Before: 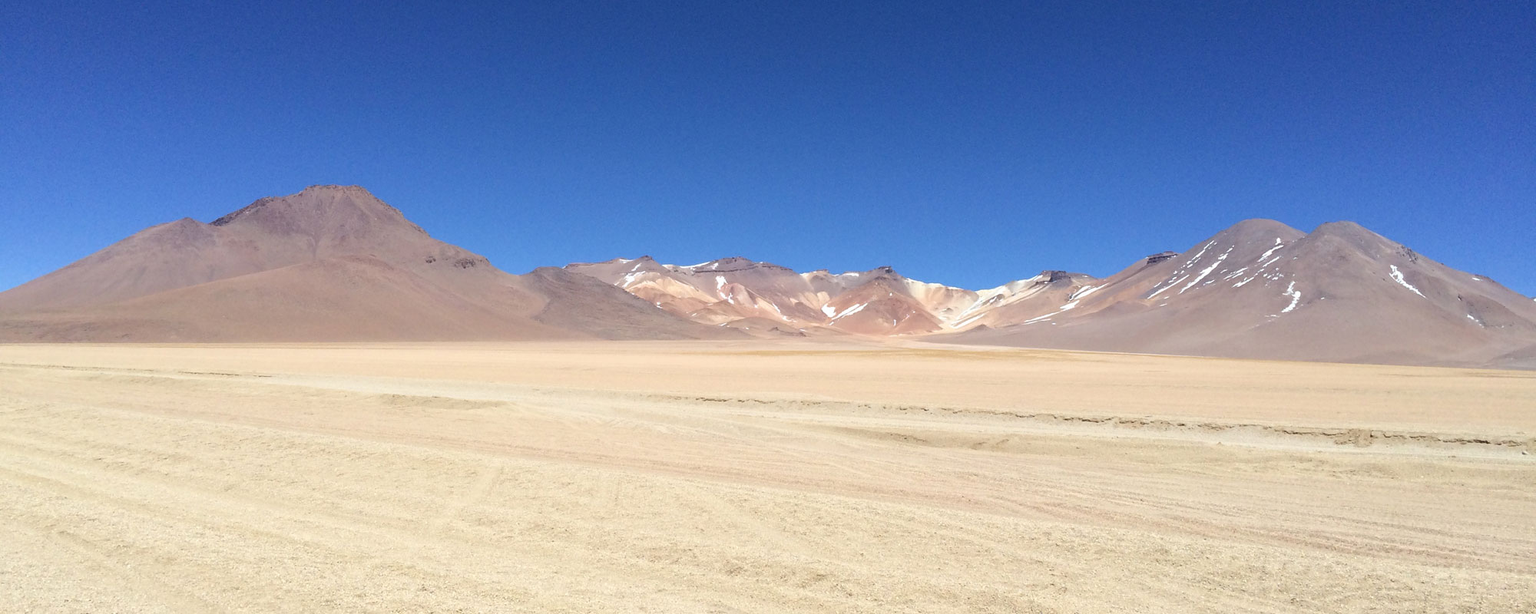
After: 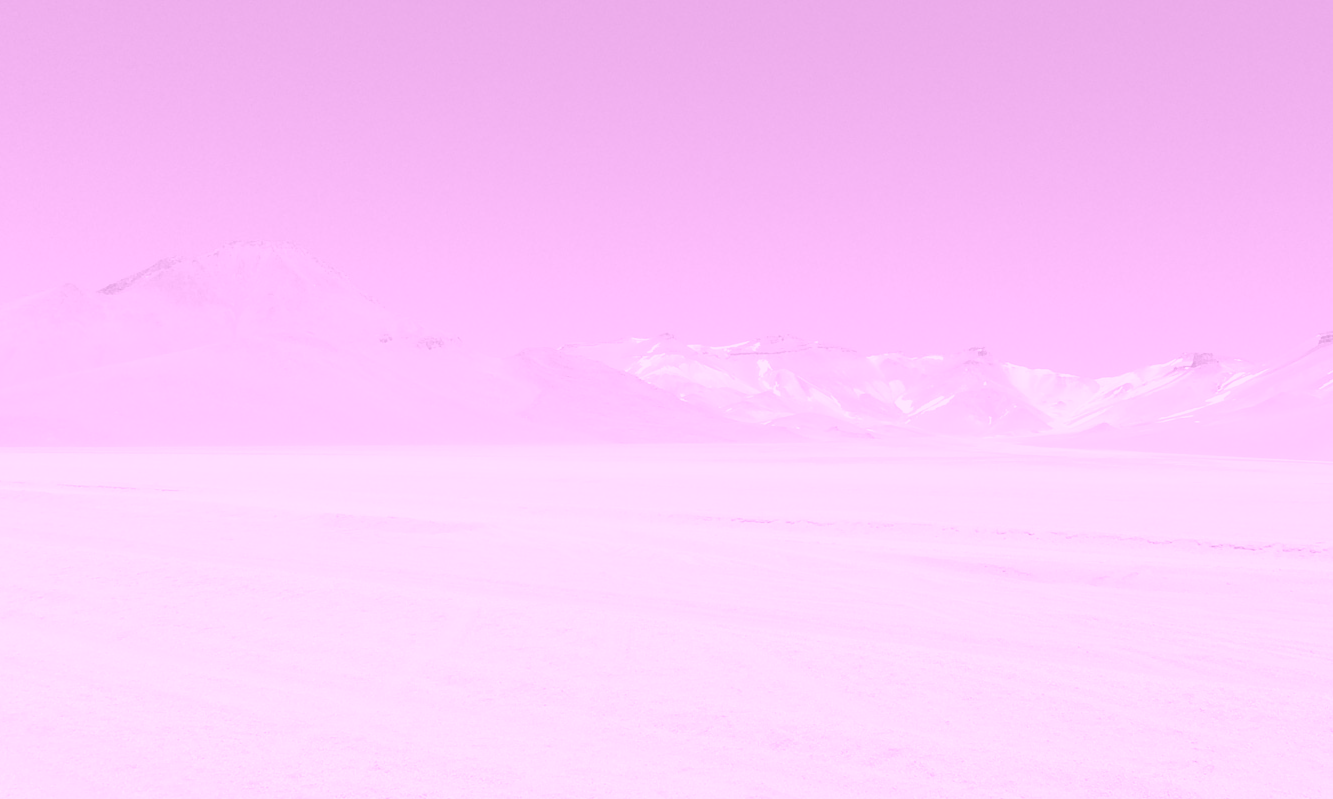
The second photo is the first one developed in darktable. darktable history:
crop and rotate: left 8.786%, right 24.548%
colorize: hue 331.2°, saturation 75%, source mix 30.28%, lightness 70.52%, version 1
